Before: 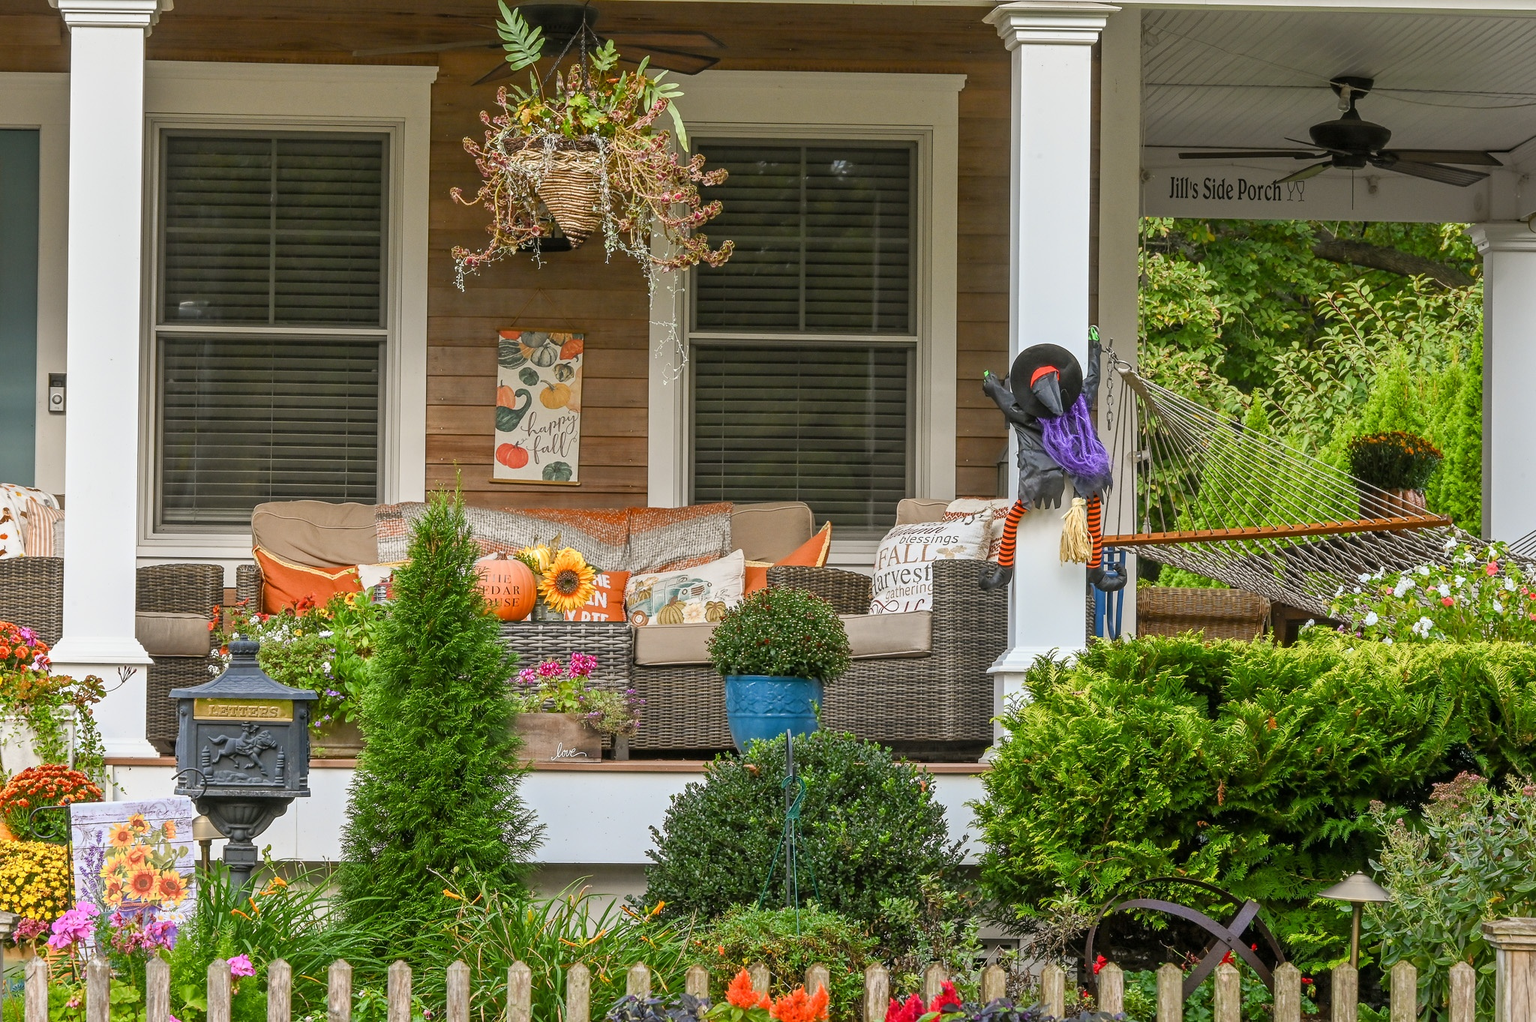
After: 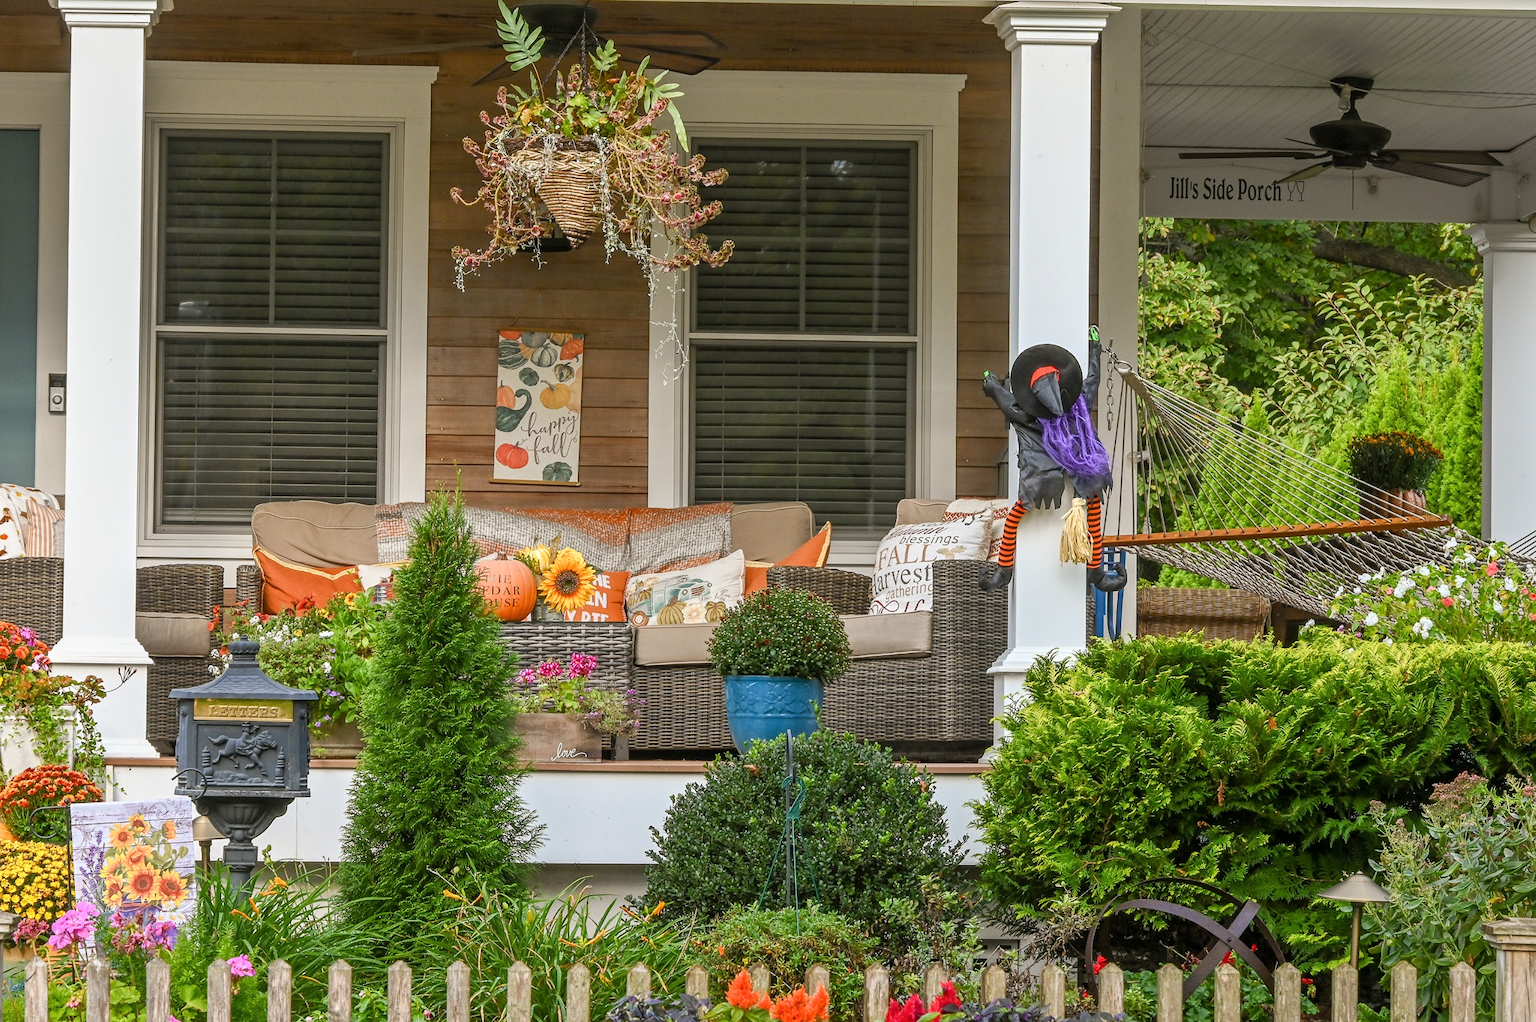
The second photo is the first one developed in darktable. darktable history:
shadows and highlights: shadows -8.61, white point adjustment 1.61, highlights 10.33
